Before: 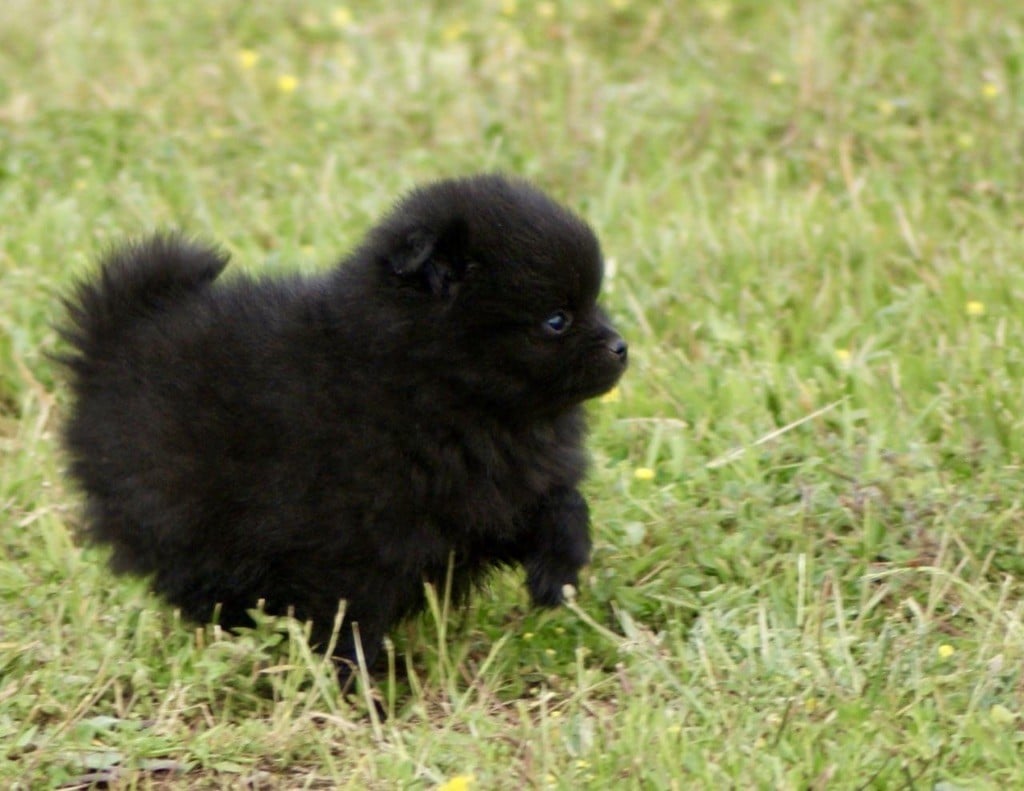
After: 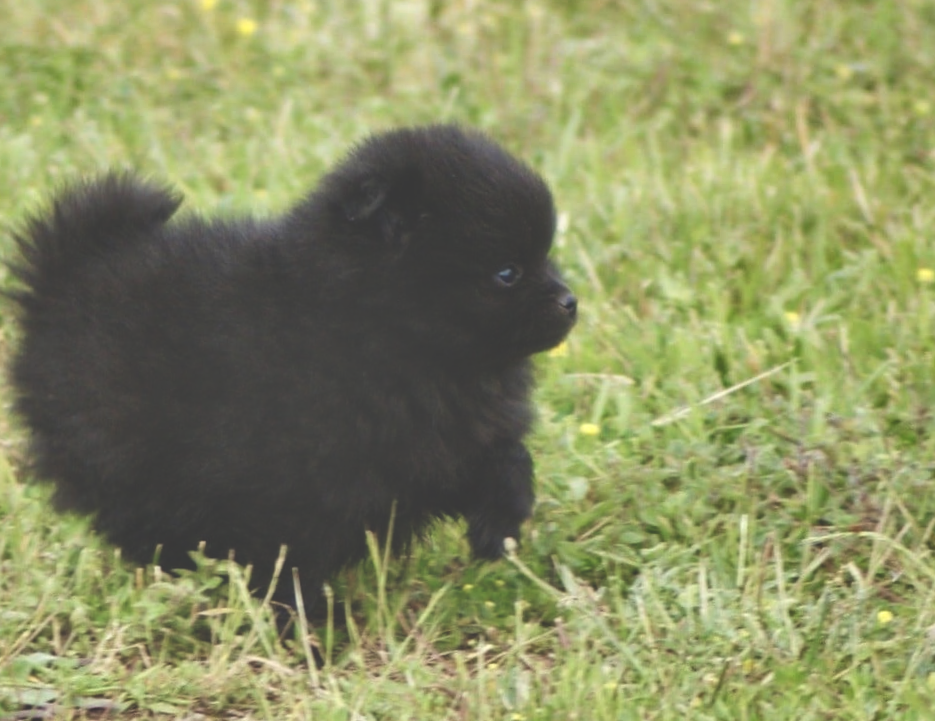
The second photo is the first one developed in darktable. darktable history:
exposure: black level correction -0.039, exposure 0.064 EV, compensate highlight preservation false
shadows and highlights: low approximation 0.01, soften with gaussian
crop and rotate: angle -1.98°, left 3.129%, top 4.339%, right 1.432%, bottom 0.466%
